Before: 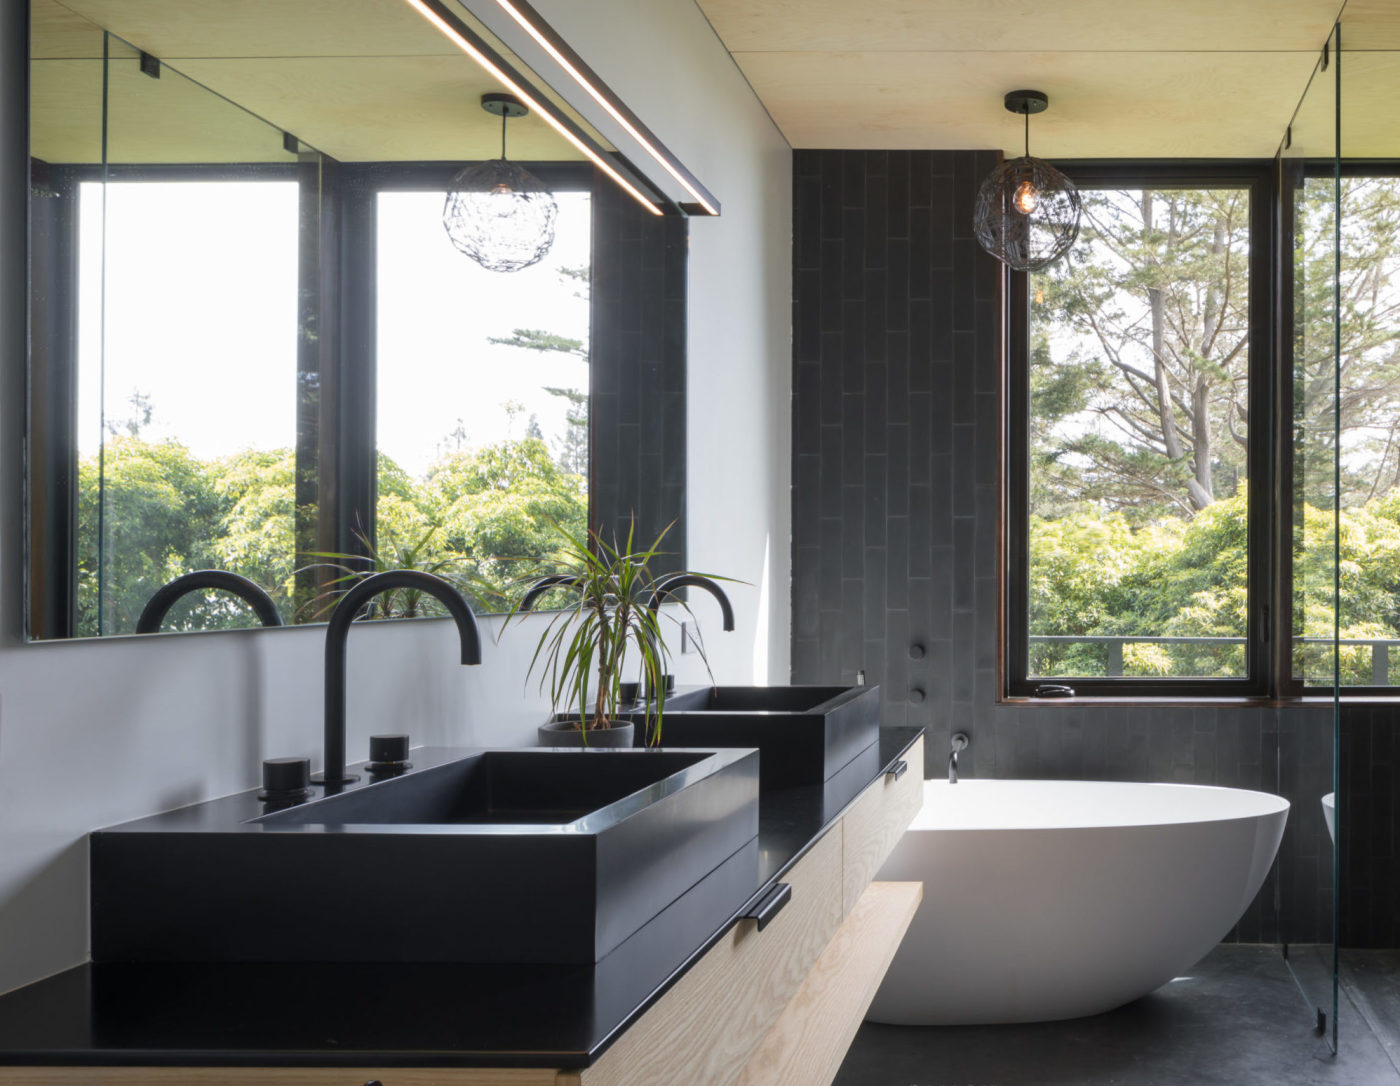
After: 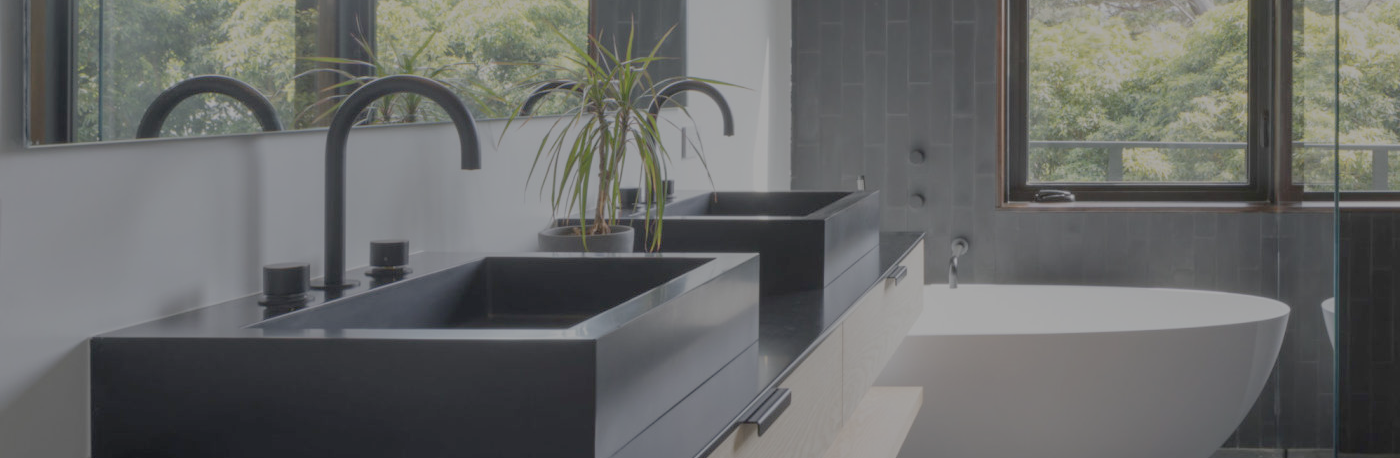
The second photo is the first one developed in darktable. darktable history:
crop: top 45.649%, bottom 12.113%
filmic rgb: black relative exposure -15.89 EV, white relative exposure 7.97 EV, hardness 4.17, latitude 49.35%, contrast 0.516, preserve chrominance no, color science v4 (2020), contrast in shadows soft
